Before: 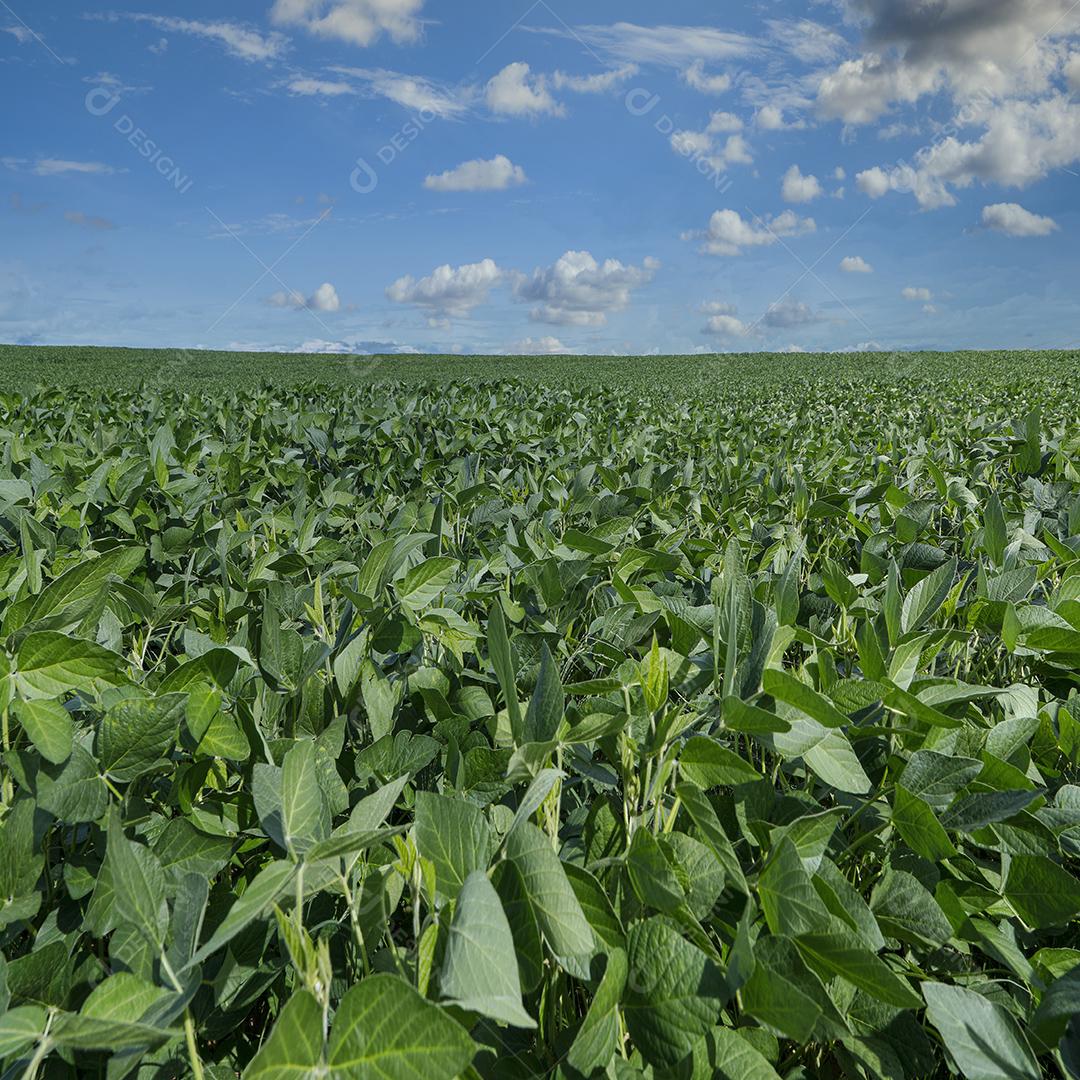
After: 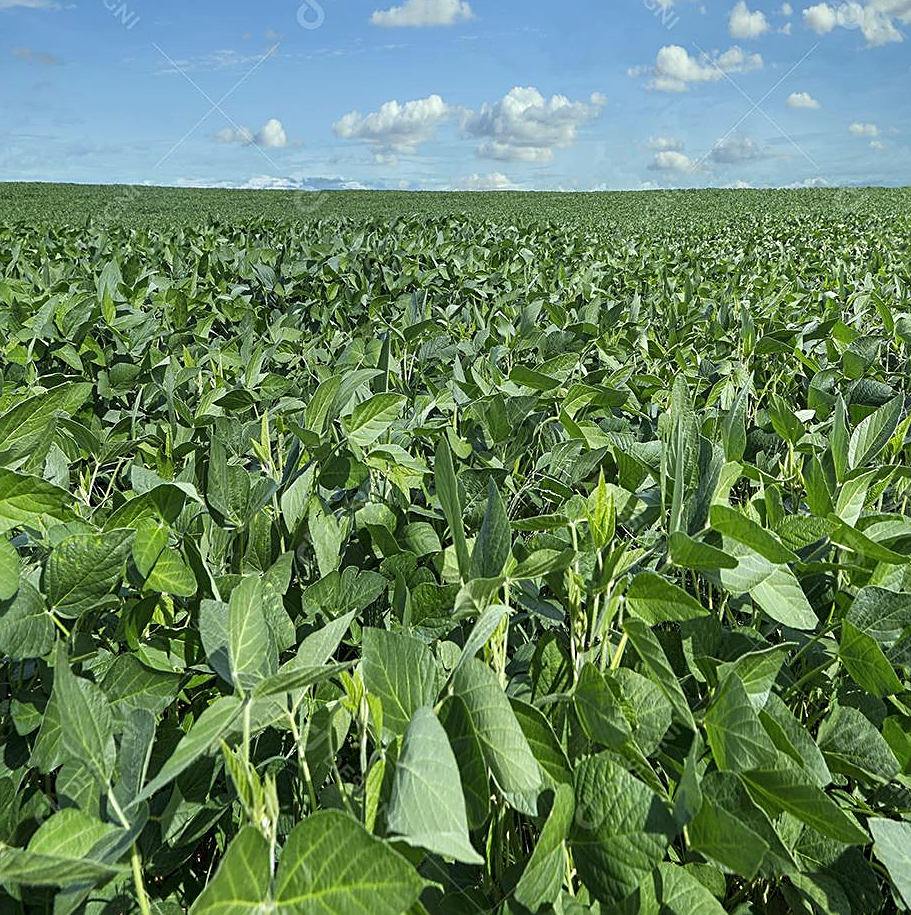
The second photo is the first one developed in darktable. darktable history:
exposure: exposure 0.504 EV, compensate highlight preservation false
crop and rotate: left 4.961%, top 15.265%, right 10.683%
sharpen: on, module defaults
color correction: highlights a* -4.53, highlights b* 5.04, saturation 0.936
